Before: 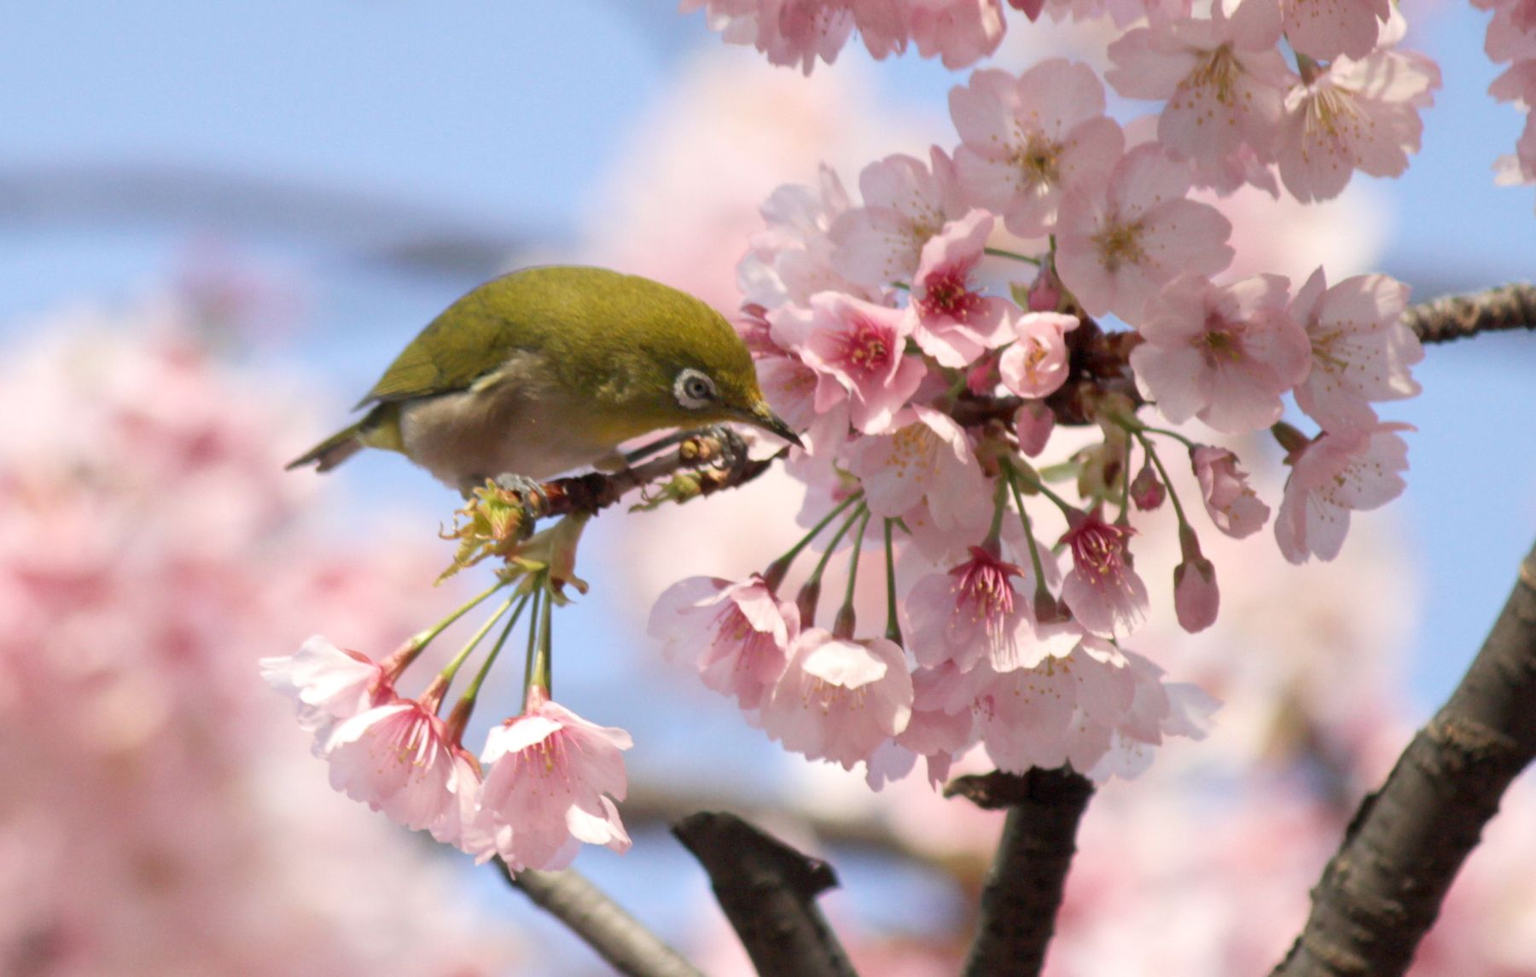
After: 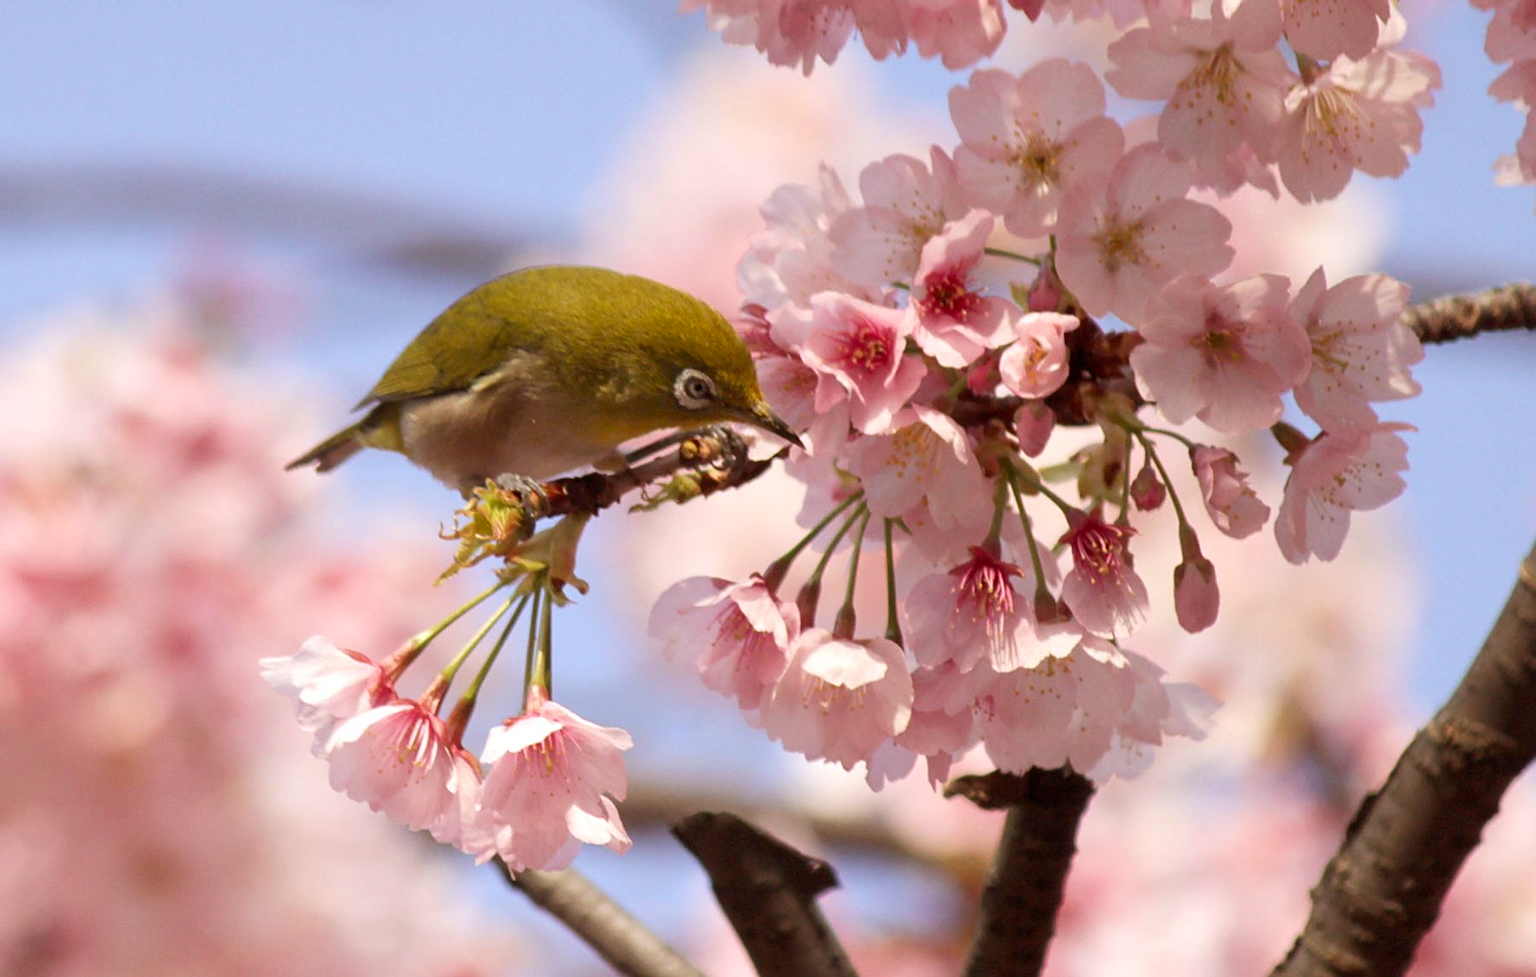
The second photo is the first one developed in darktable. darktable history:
sharpen: on, module defaults
rgb levels: mode RGB, independent channels, levels [[0, 0.5, 1], [0, 0.521, 1], [0, 0.536, 1]]
